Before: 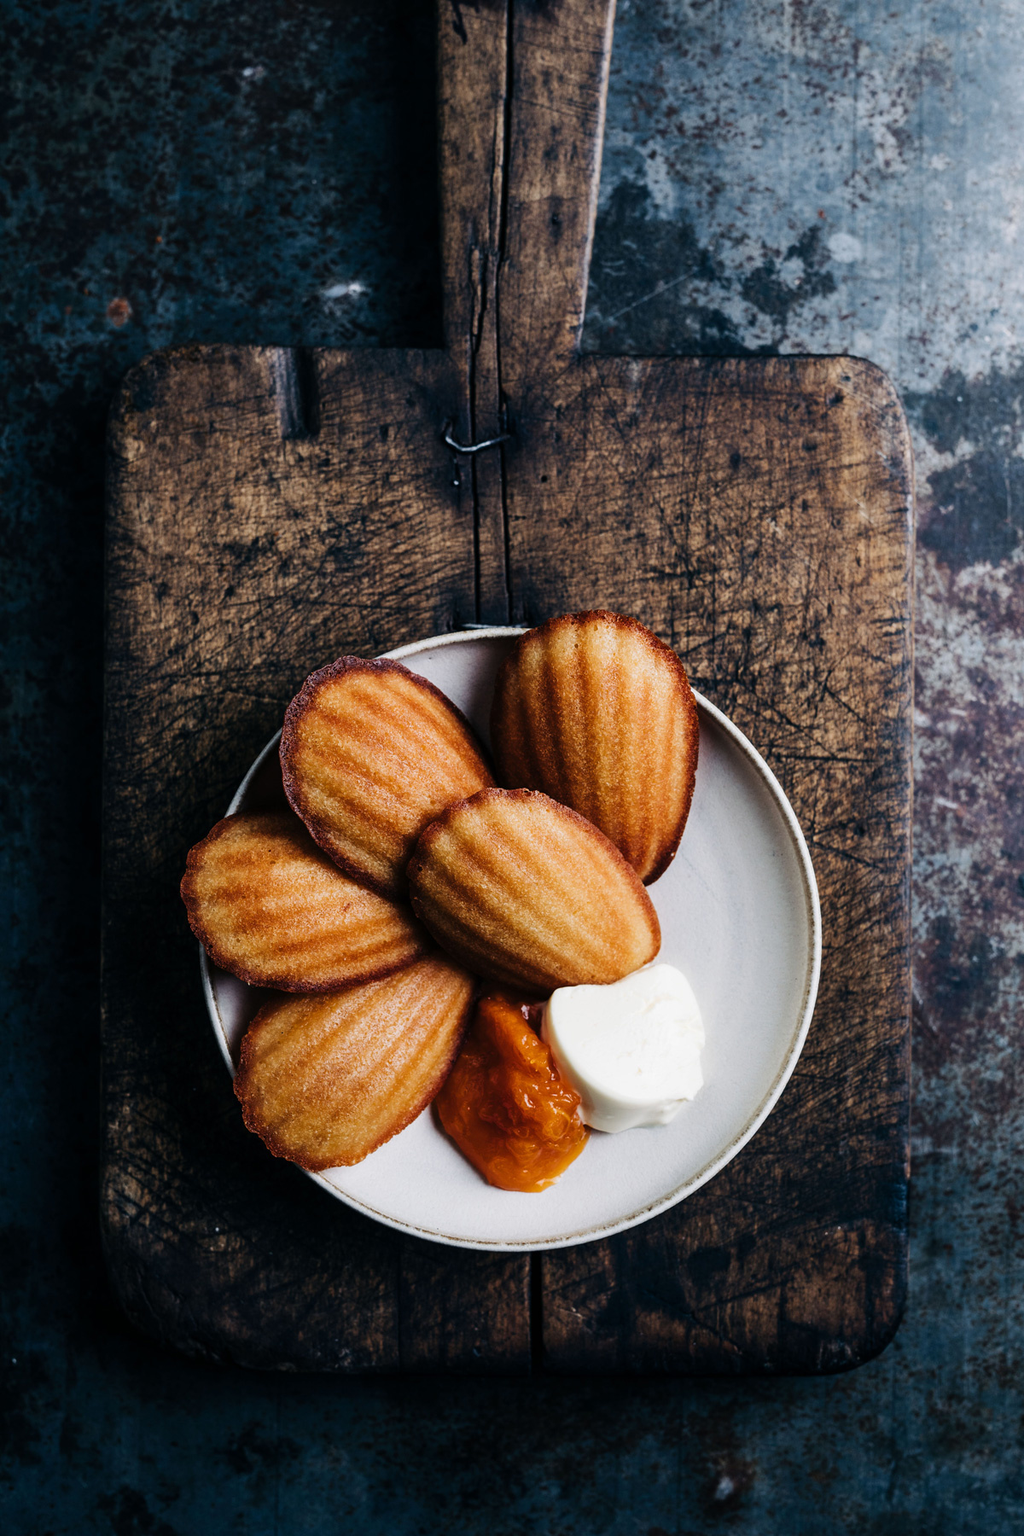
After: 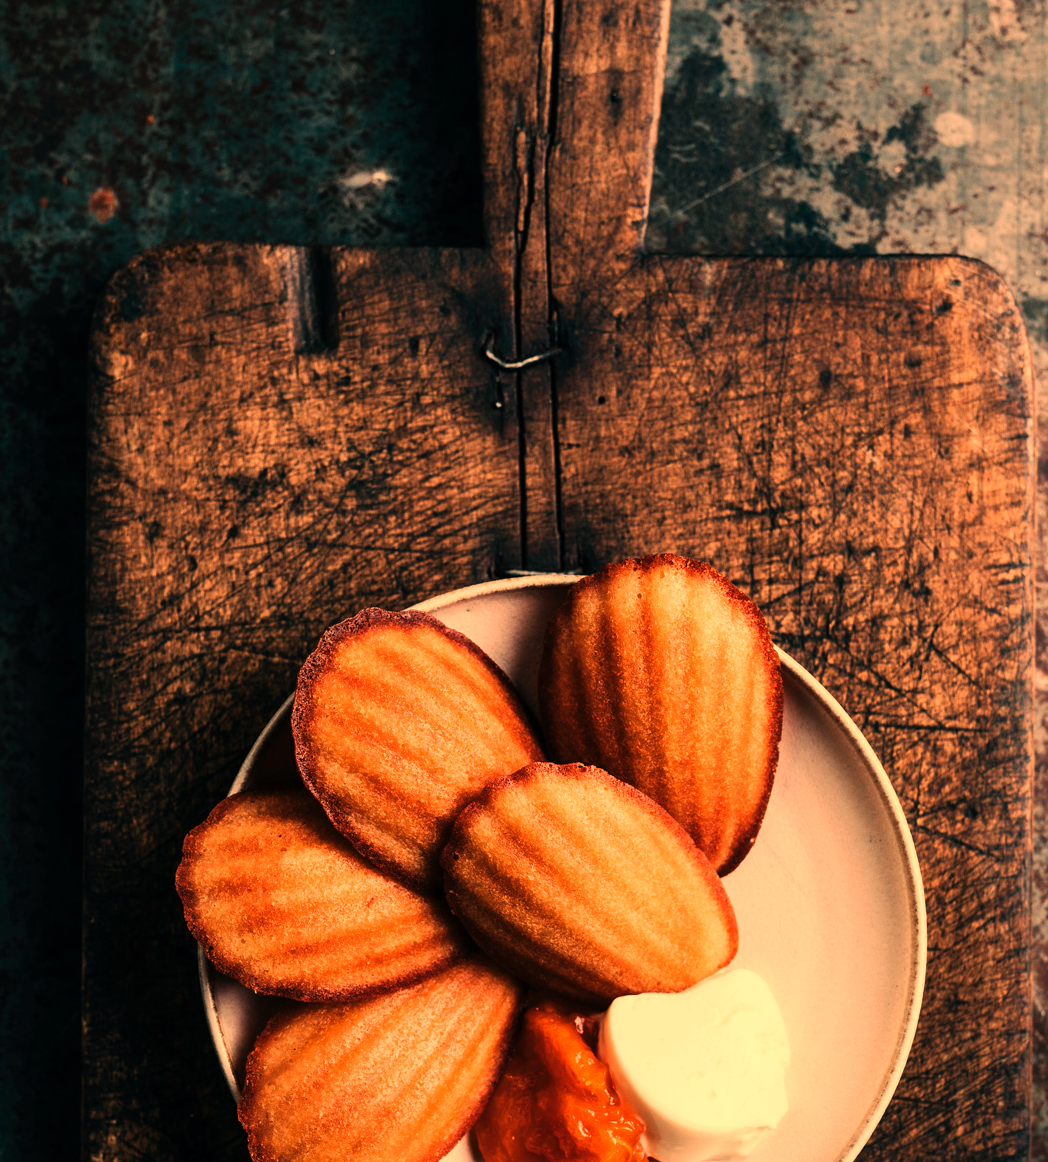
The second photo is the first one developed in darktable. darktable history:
crop: left 3.015%, top 8.969%, right 9.647%, bottom 26.457%
white balance: red 1.467, blue 0.684
